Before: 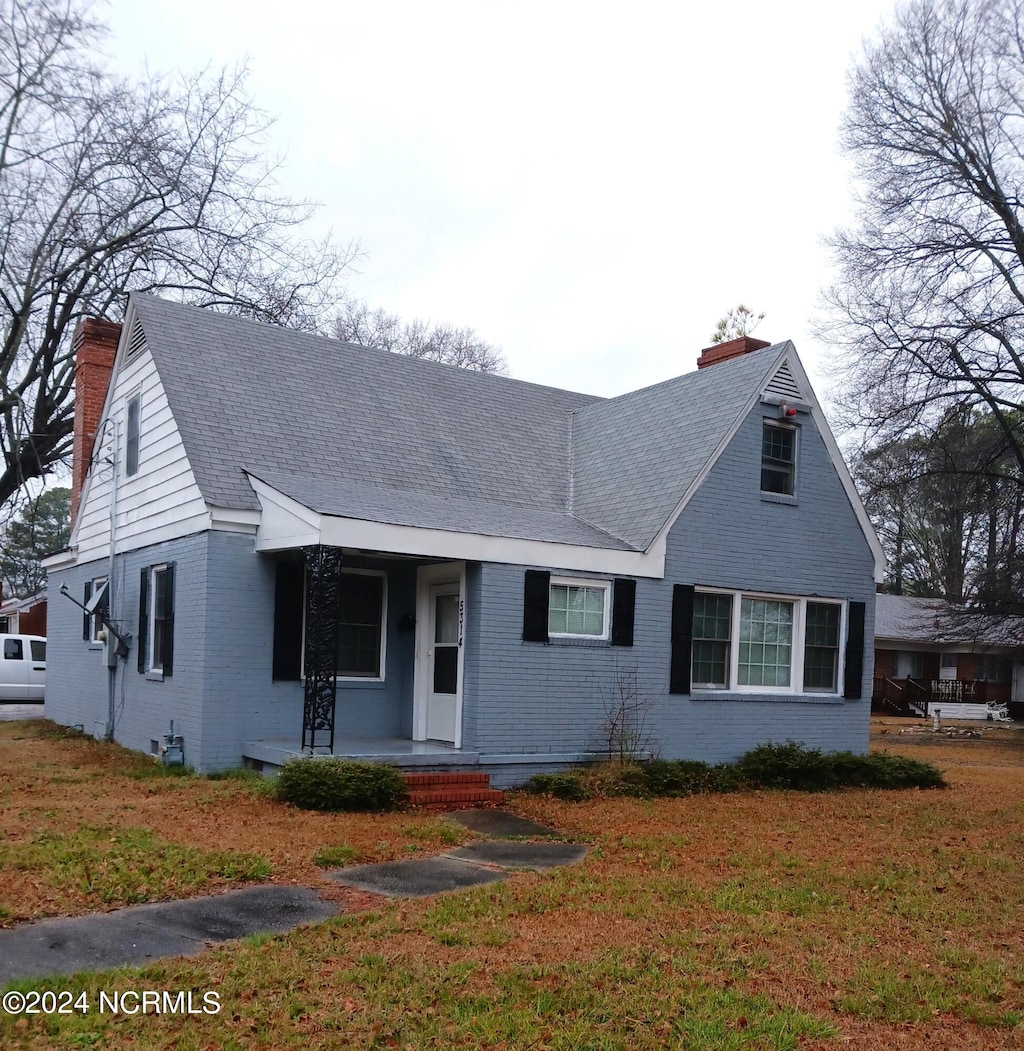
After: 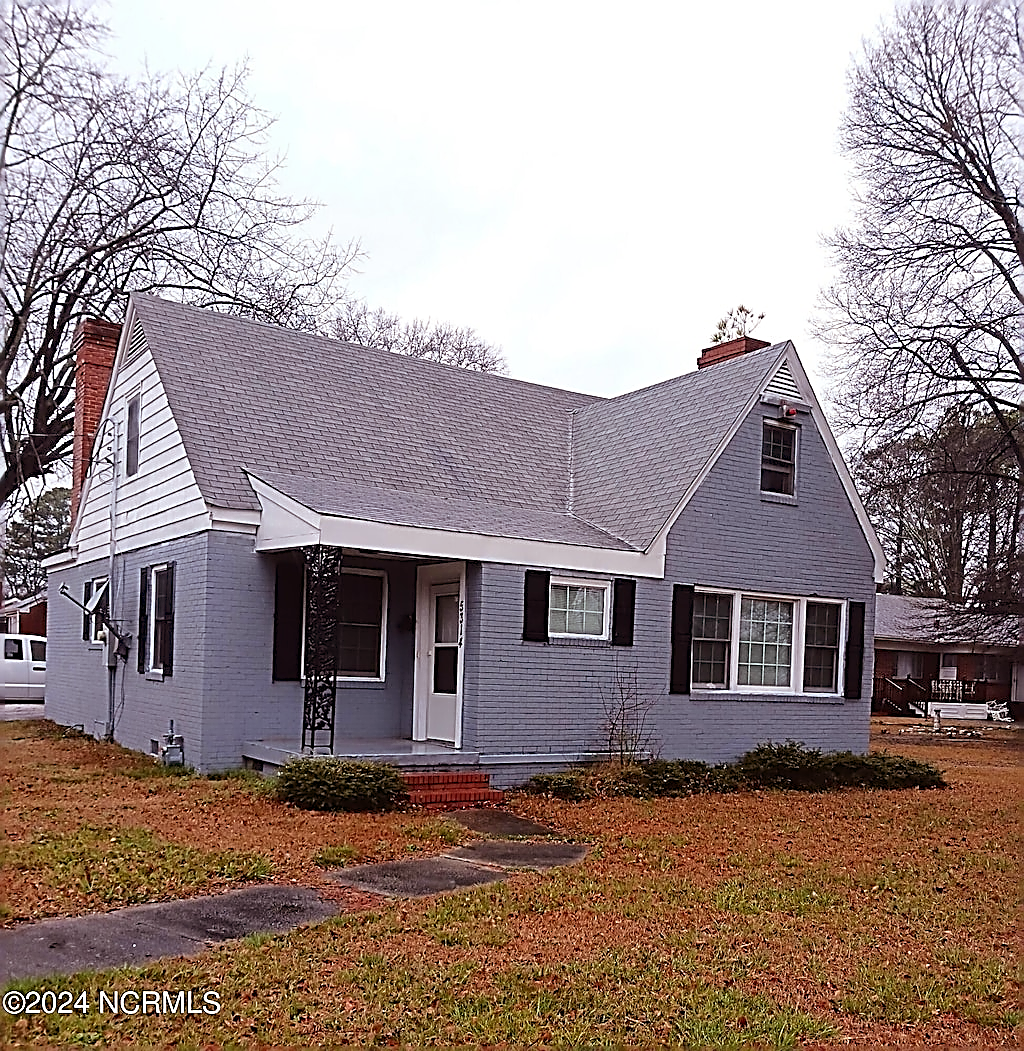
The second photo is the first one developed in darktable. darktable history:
sharpen: amount 2
rgb levels: mode RGB, independent channels, levels [[0, 0.474, 1], [0, 0.5, 1], [0, 0.5, 1]]
